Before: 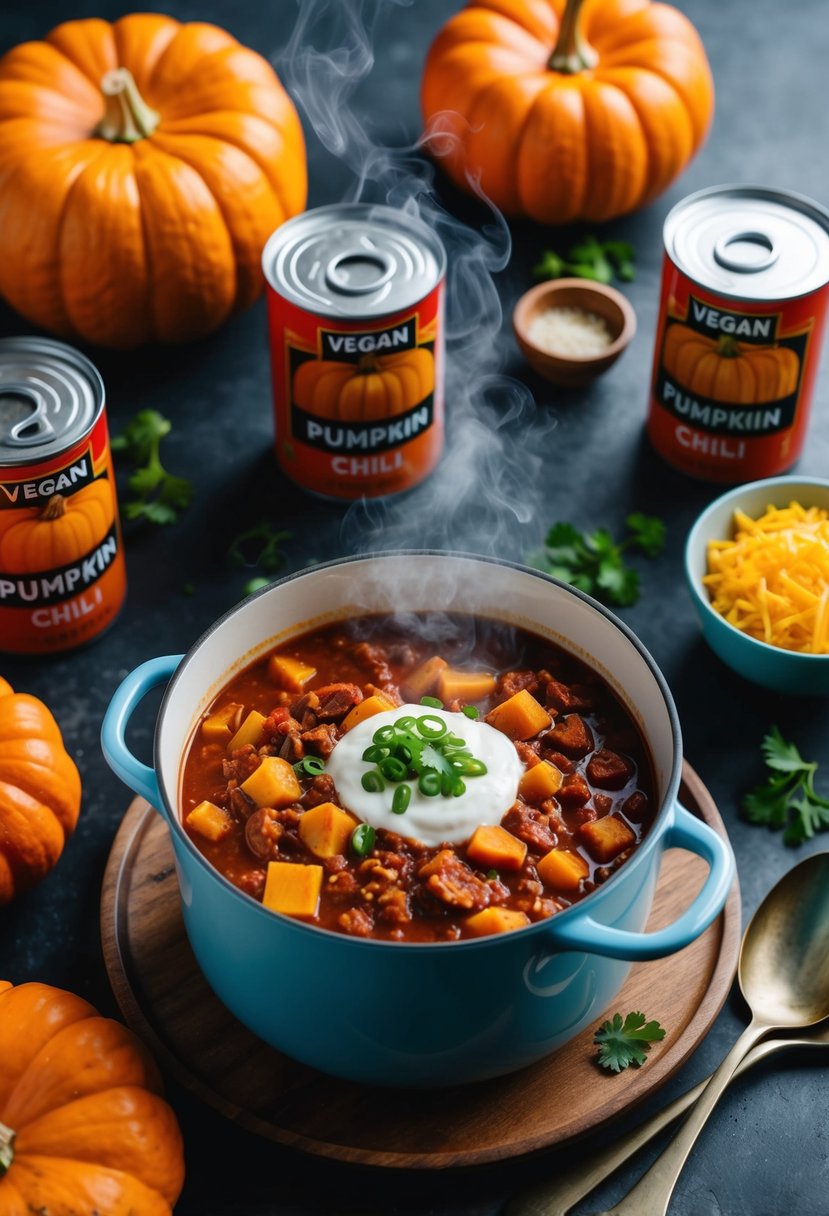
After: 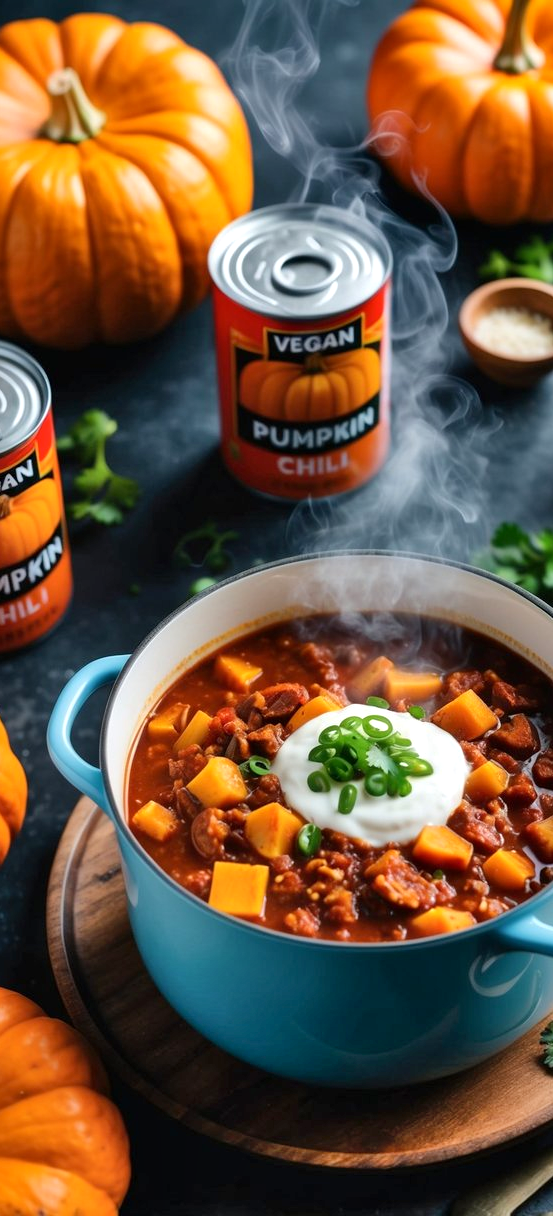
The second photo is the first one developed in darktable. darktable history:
exposure: black level correction 0.002, exposure 0.296 EV, compensate highlight preservation false
shadows and highlights: shadows 60.17, highlights -60.47, soften with gaussian
crop and rotate: left 6.694%, right 26.538%
